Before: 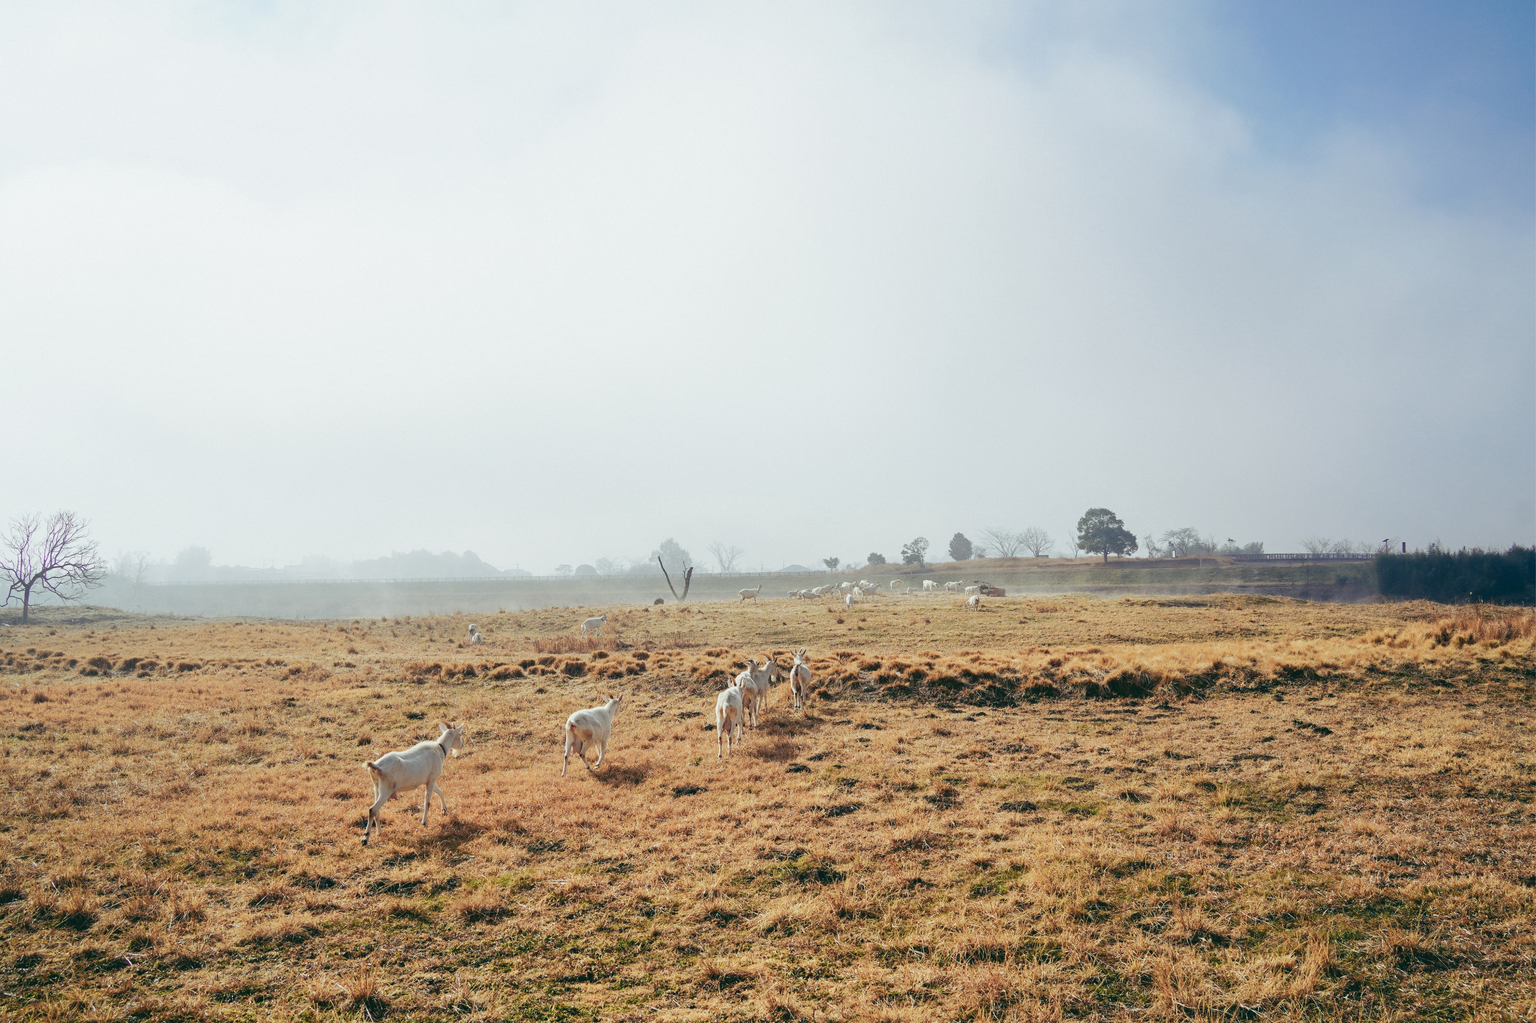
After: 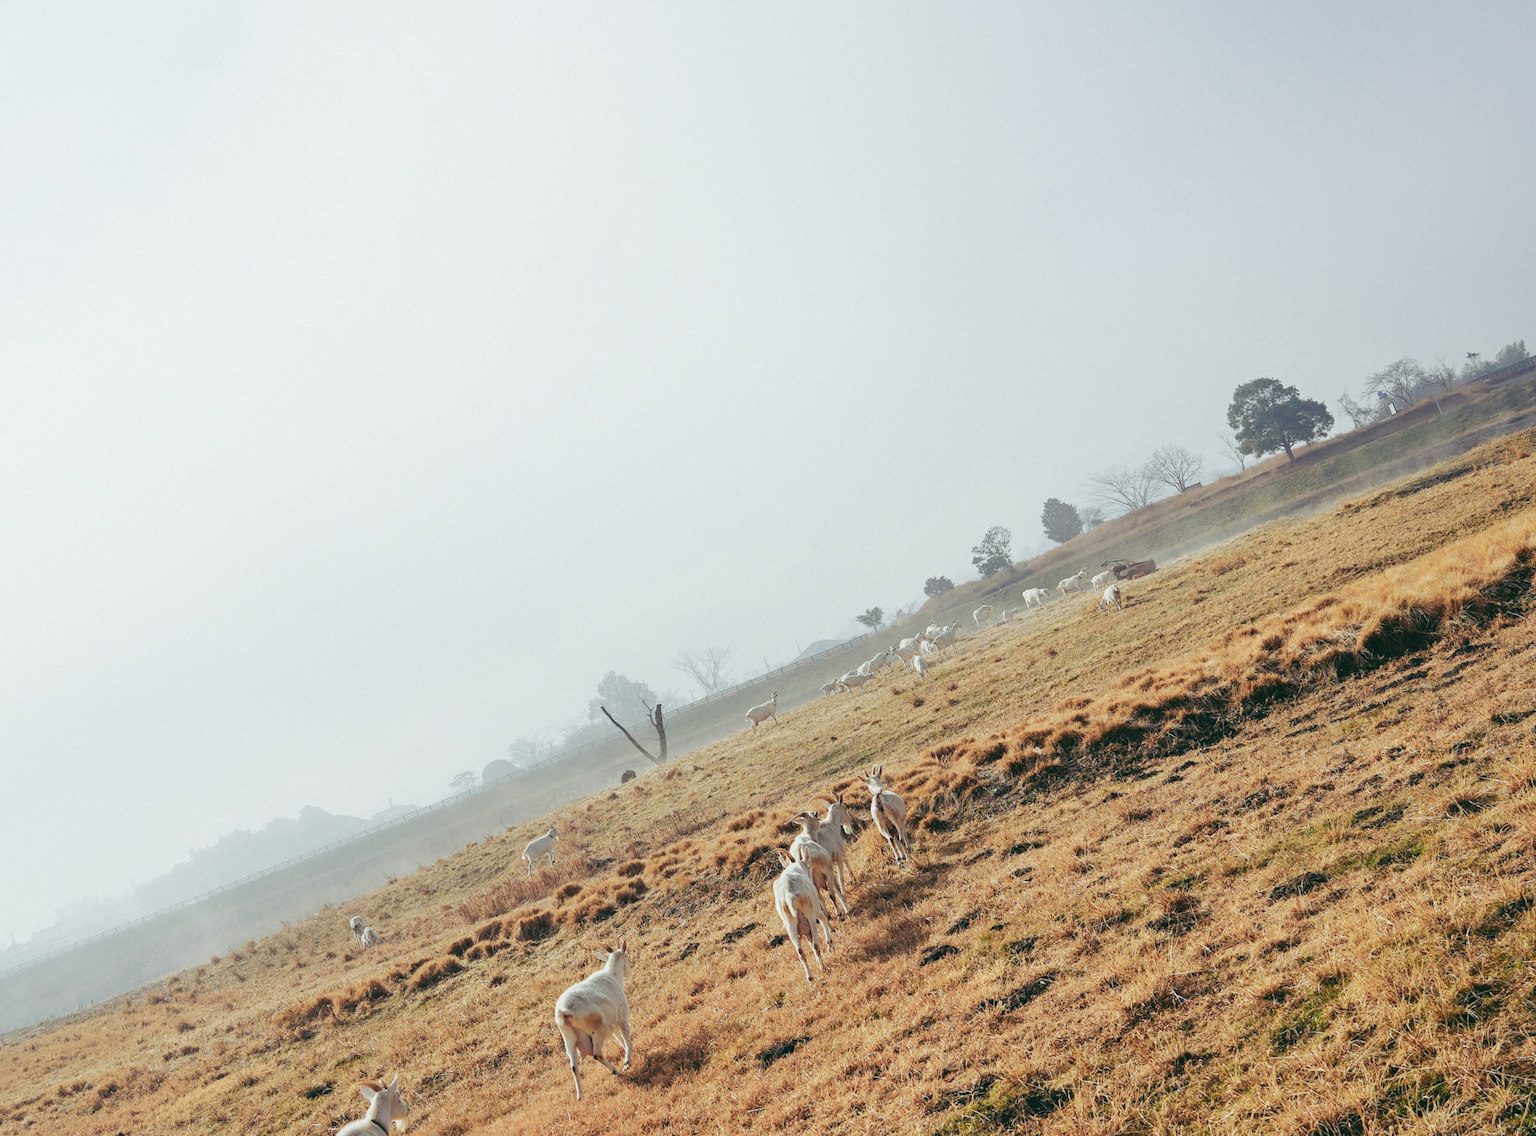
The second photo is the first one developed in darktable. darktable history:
crop and rotate: angle 20.38°, left 6.908%, right 4.049%, bottom 1.083%
